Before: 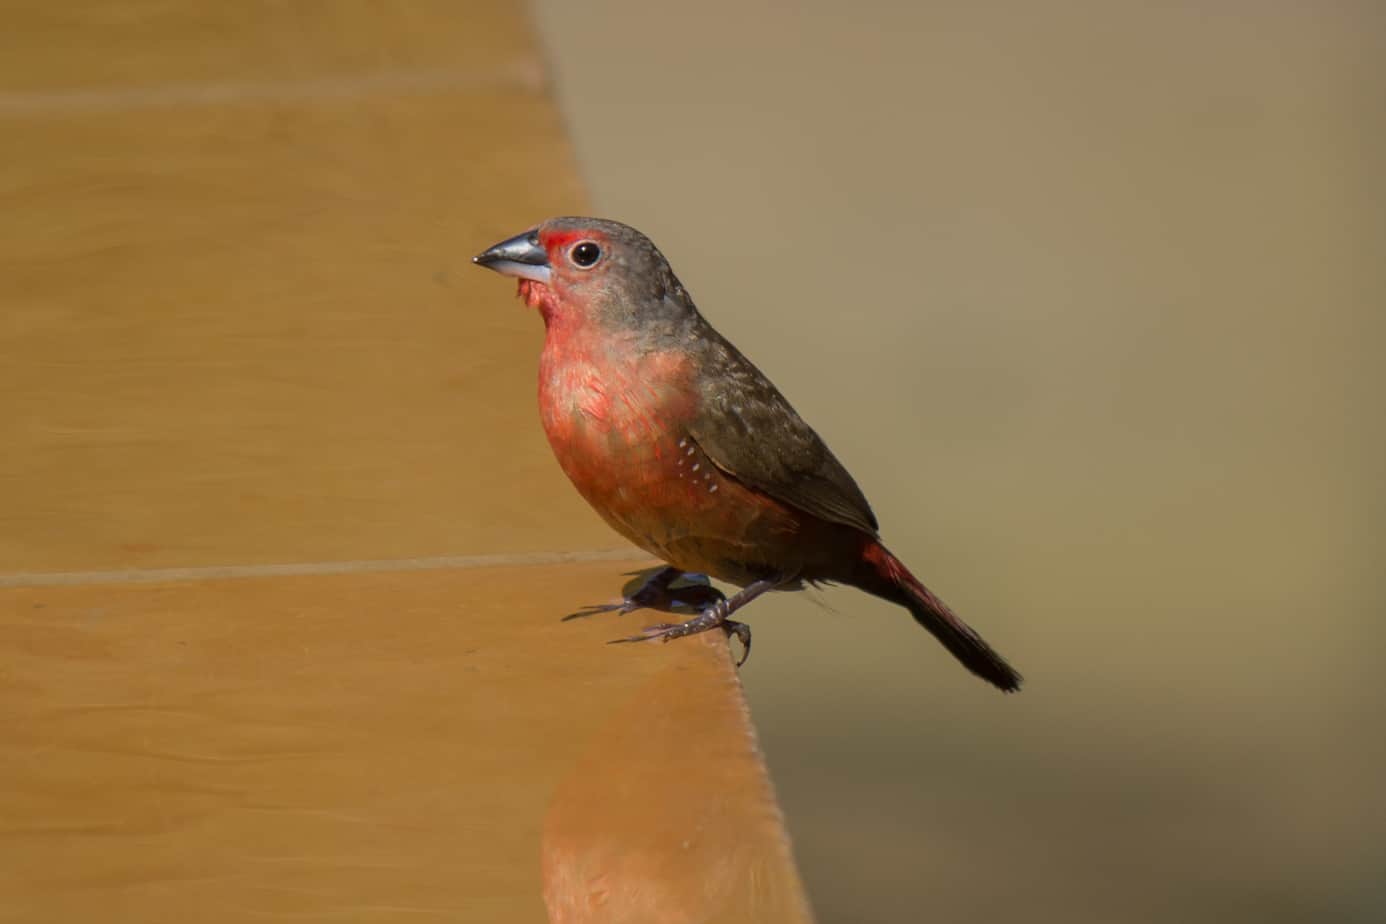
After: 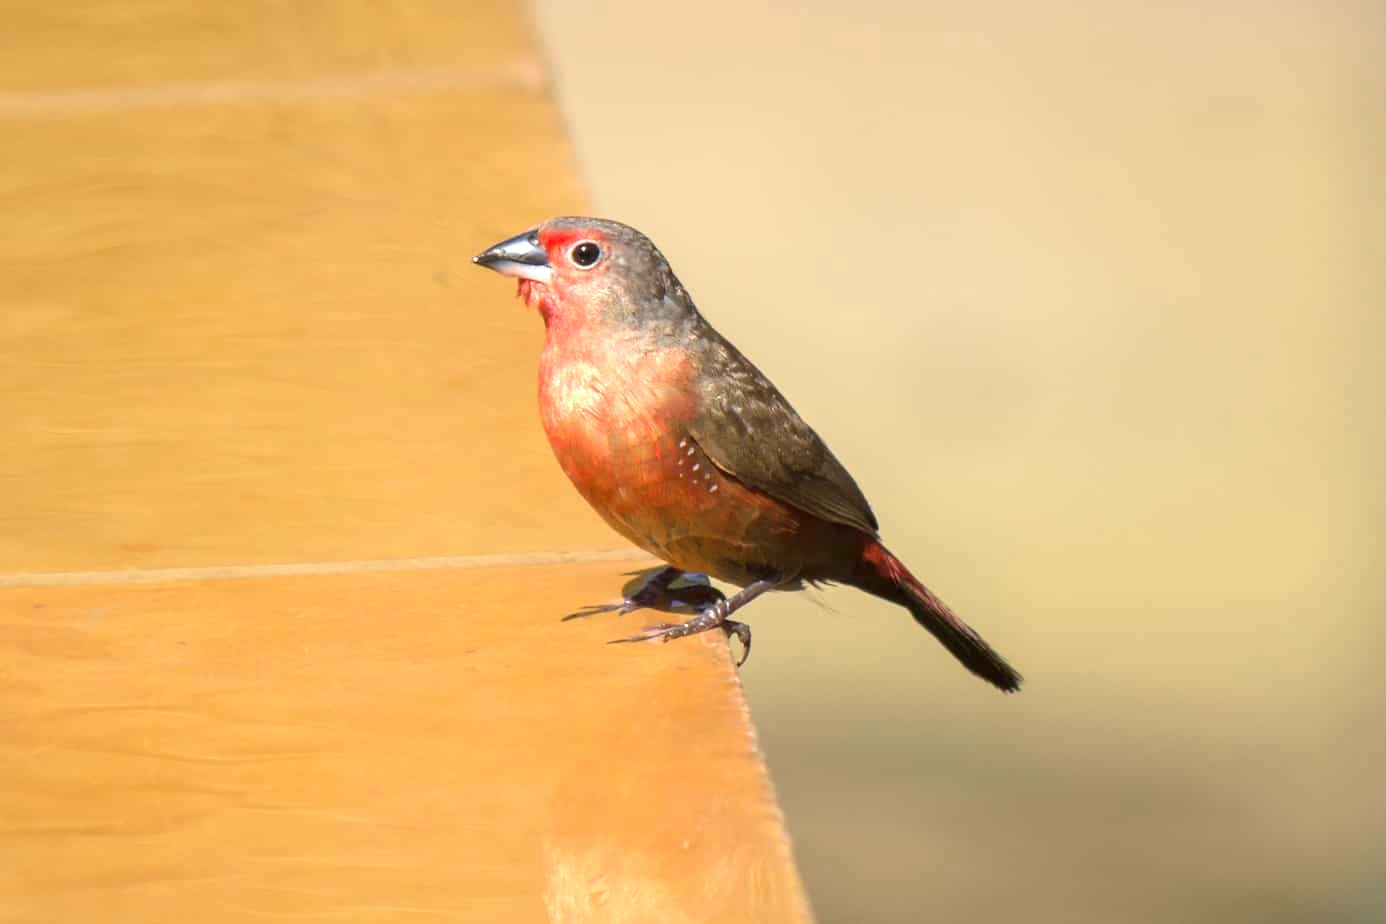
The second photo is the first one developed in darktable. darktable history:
exposure: black level correction 0, exposure 1.41 EV, compensate highlight preservation false
